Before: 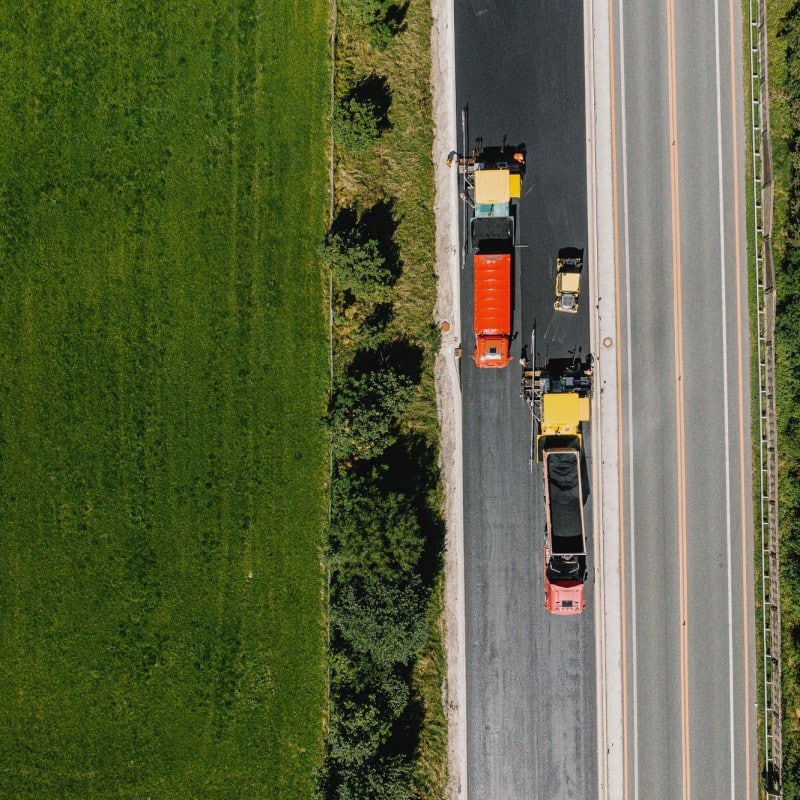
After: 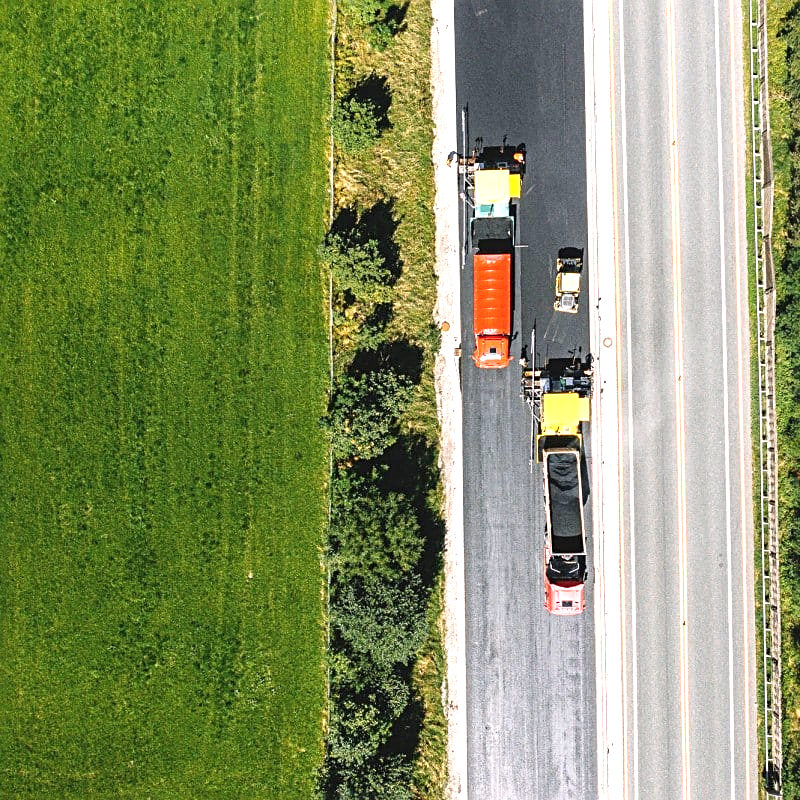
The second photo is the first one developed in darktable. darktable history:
white balance: red 1.009, blue 1.027
exposure: exposure 1.2 EV, compensate highlight preservation false
sharpen: radius 2.529, amount 0.323
